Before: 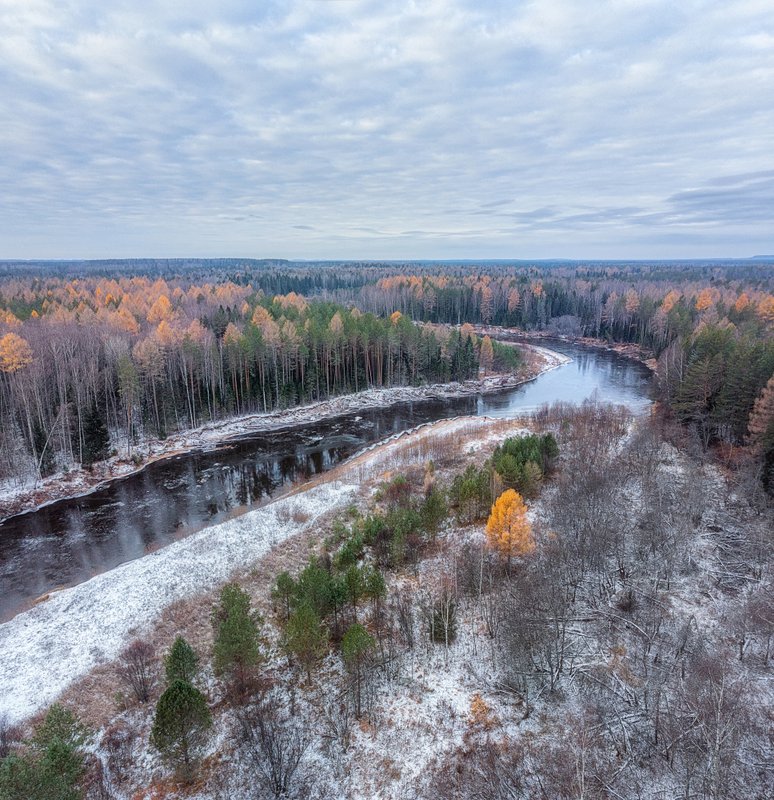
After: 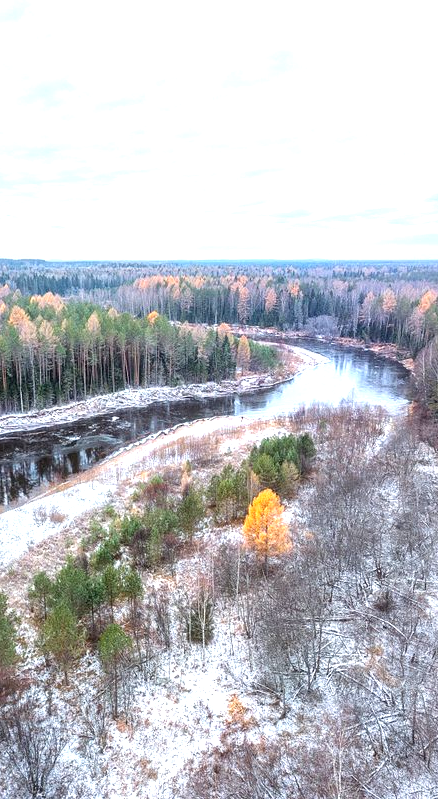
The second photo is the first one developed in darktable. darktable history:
exposure: exposure 1.15 EV, compensate highlight preservation false
crop: left 31.458%, top 0%, right 11.876%
